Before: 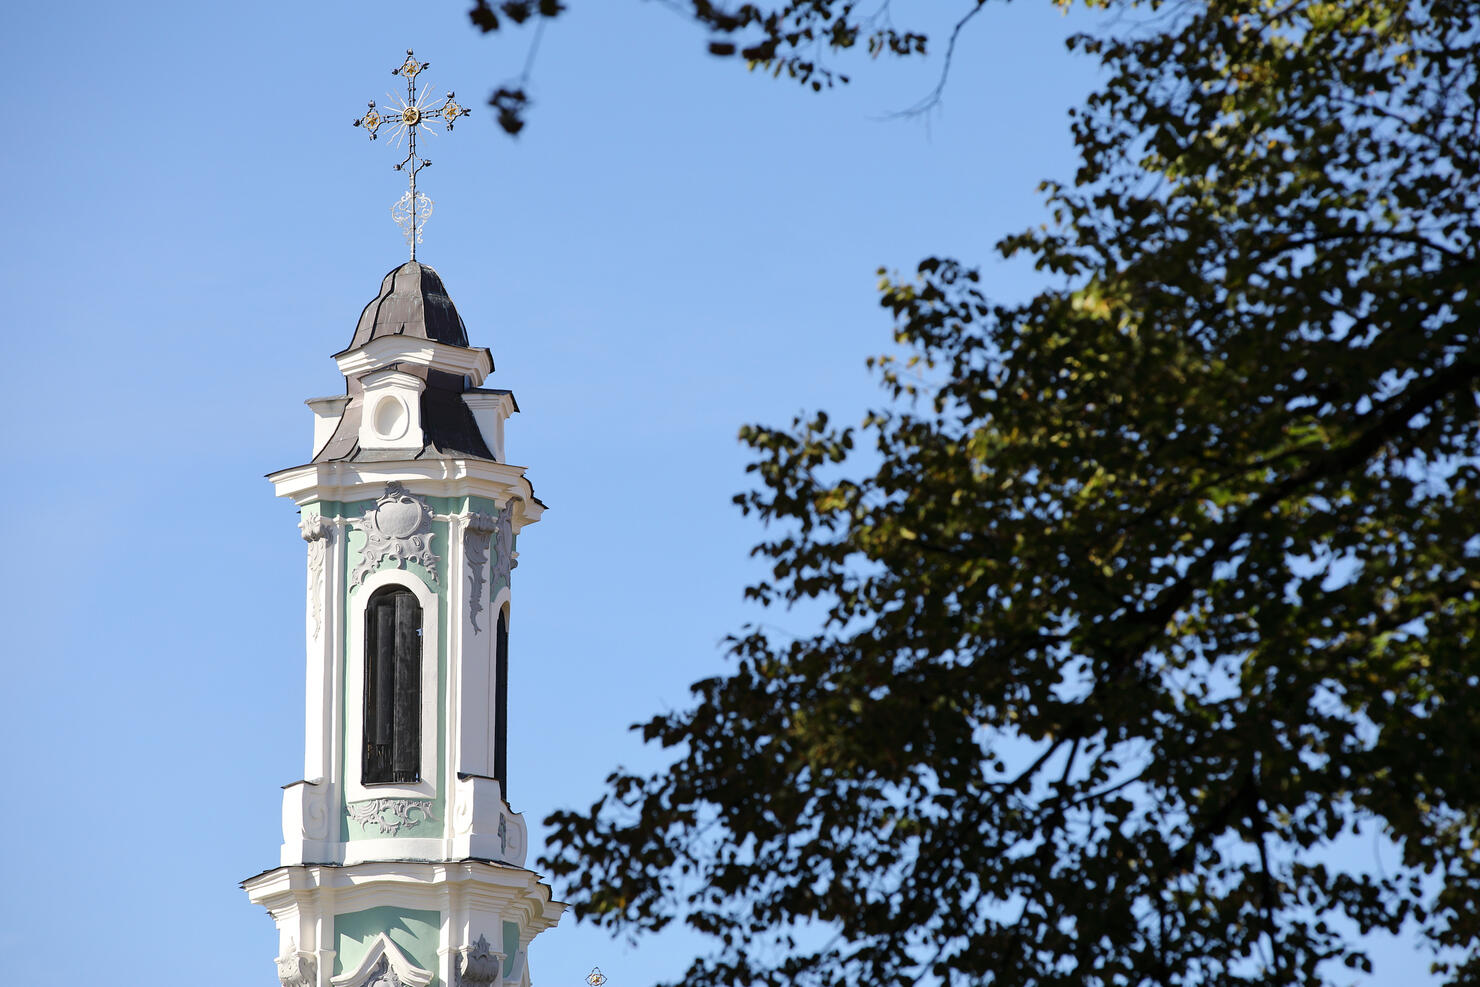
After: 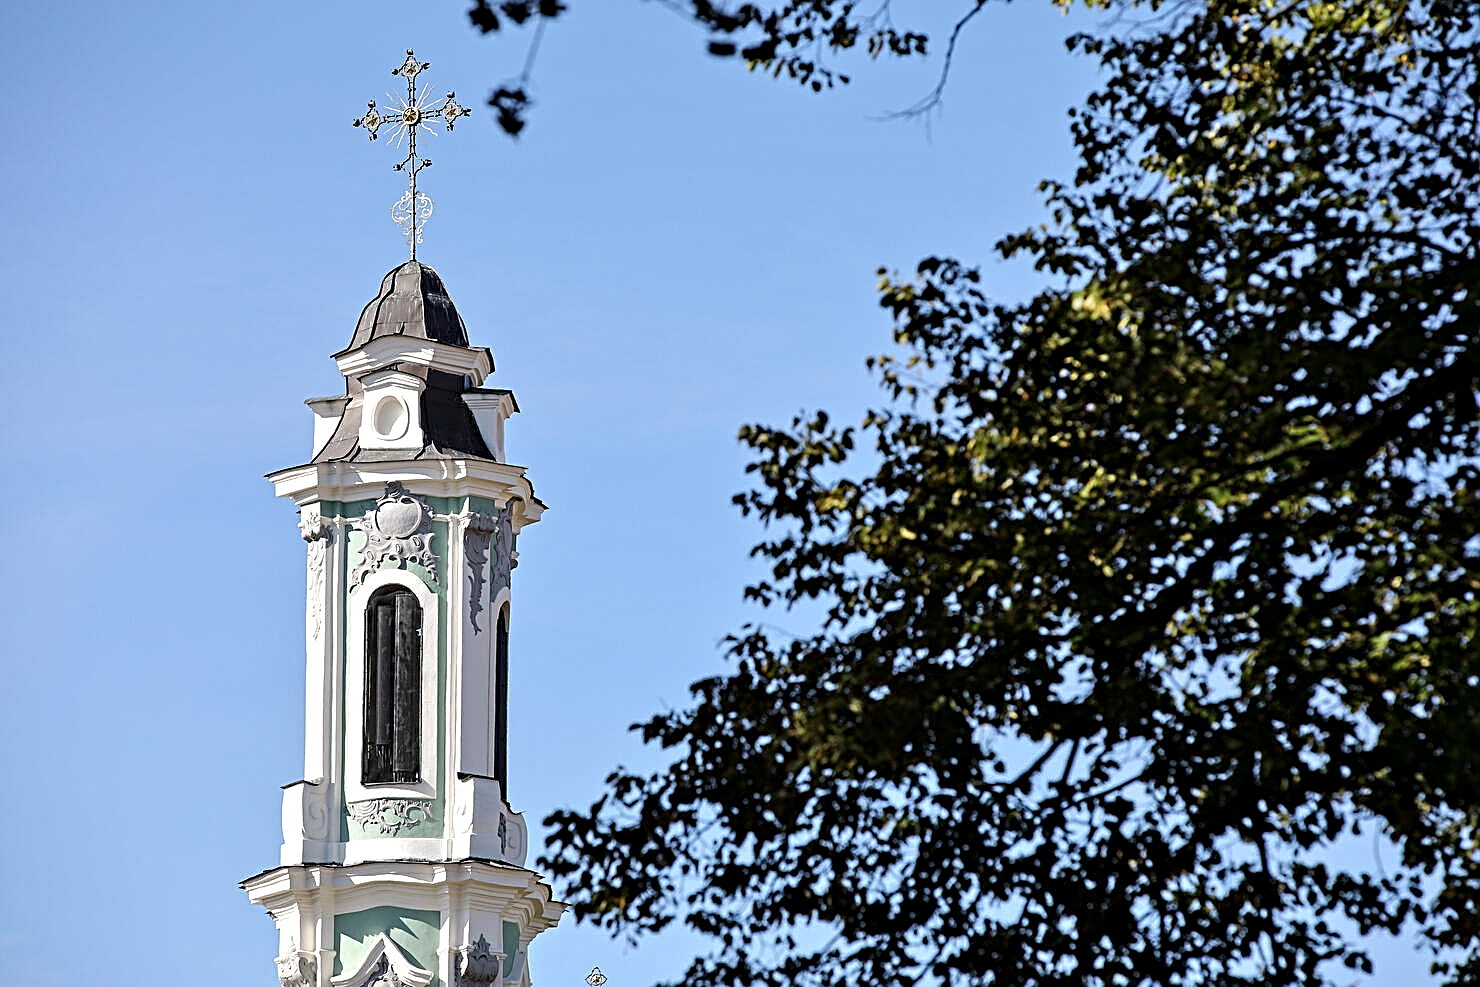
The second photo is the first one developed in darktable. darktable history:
sharpen: on, module defaults
exposure: compensate highlight preservation false
contrast equalizer: y [[0.506, 0.531, 0.562, 0.606, 0.638, 0.669], [0.5 ×6], [0.5 ×6], [0 ×6], [0 ×6]]
